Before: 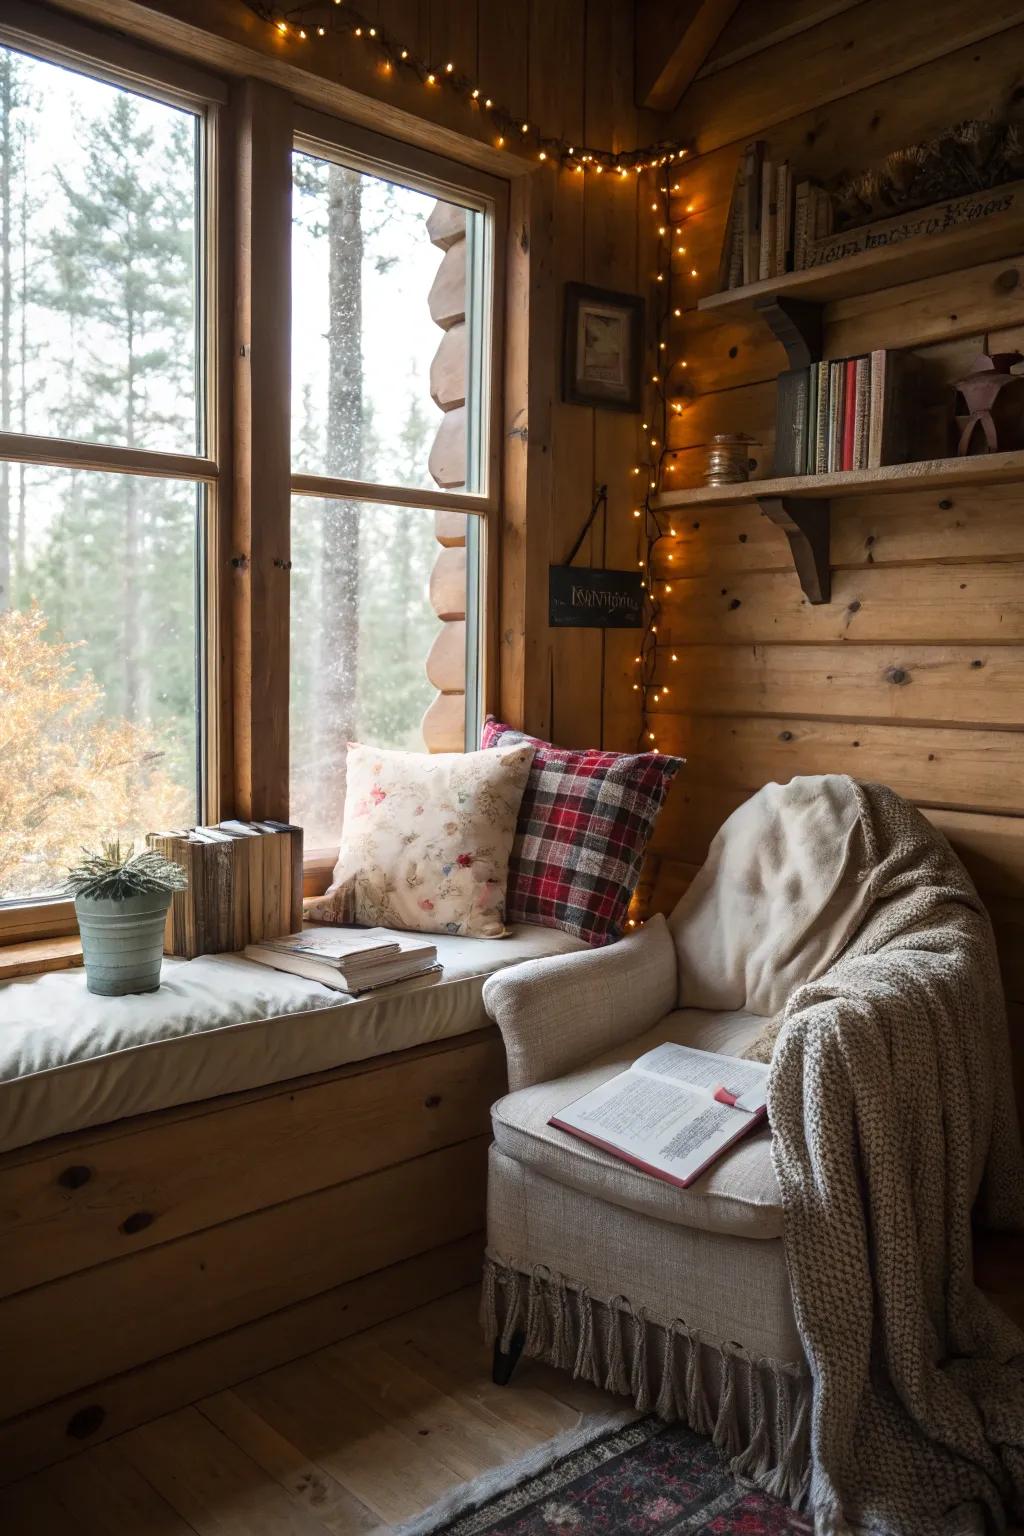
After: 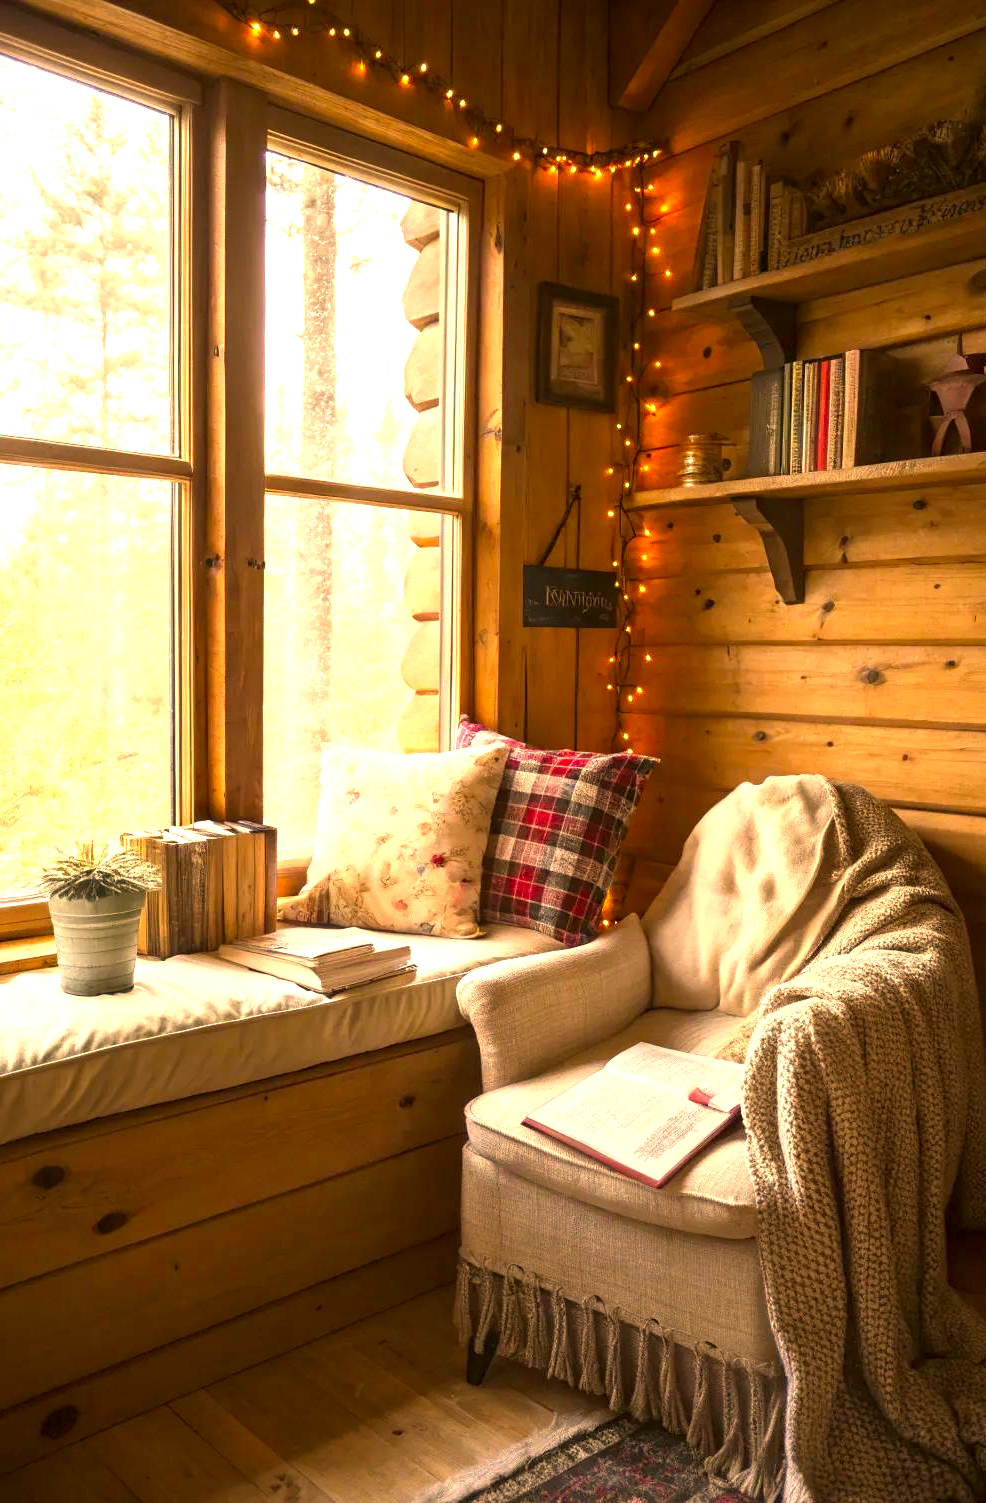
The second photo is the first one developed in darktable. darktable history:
exposure: black level correction 0, exposure 1.199 EV, compensate highlight preservation false
crop and rotate: left 2.544%, right 1.083%, bottom 2.104%
color correction: highlights a* 18.05, highlights b* 35.24, shadows a* 1.74, shadows b* 6.68, saturation 1.05
